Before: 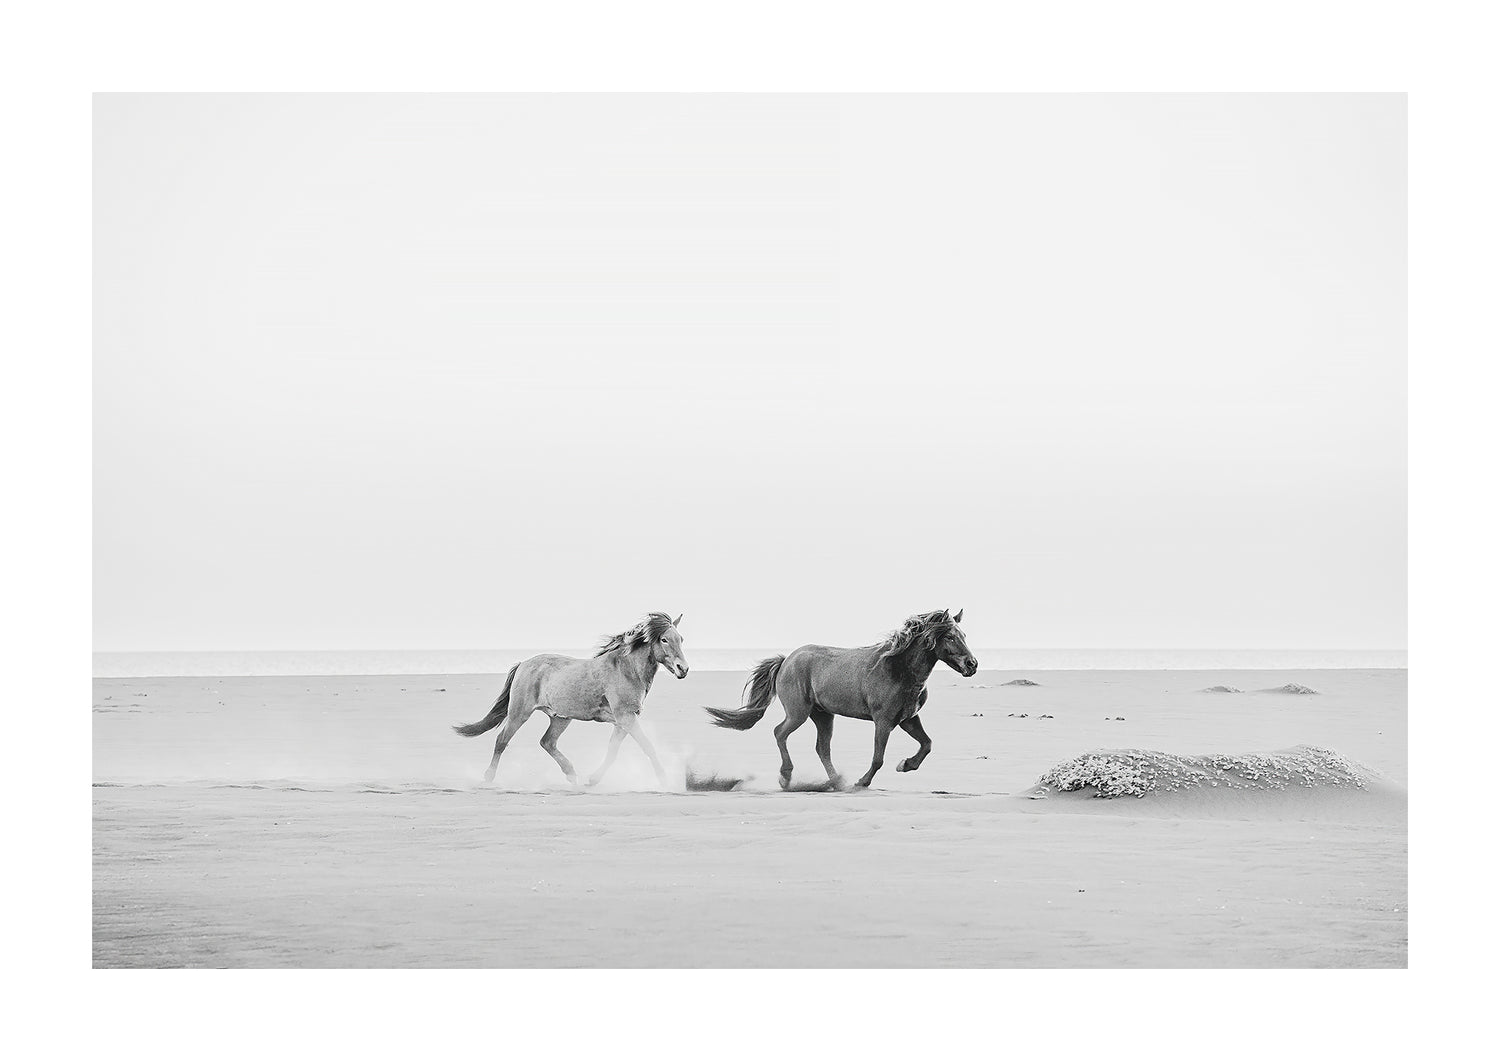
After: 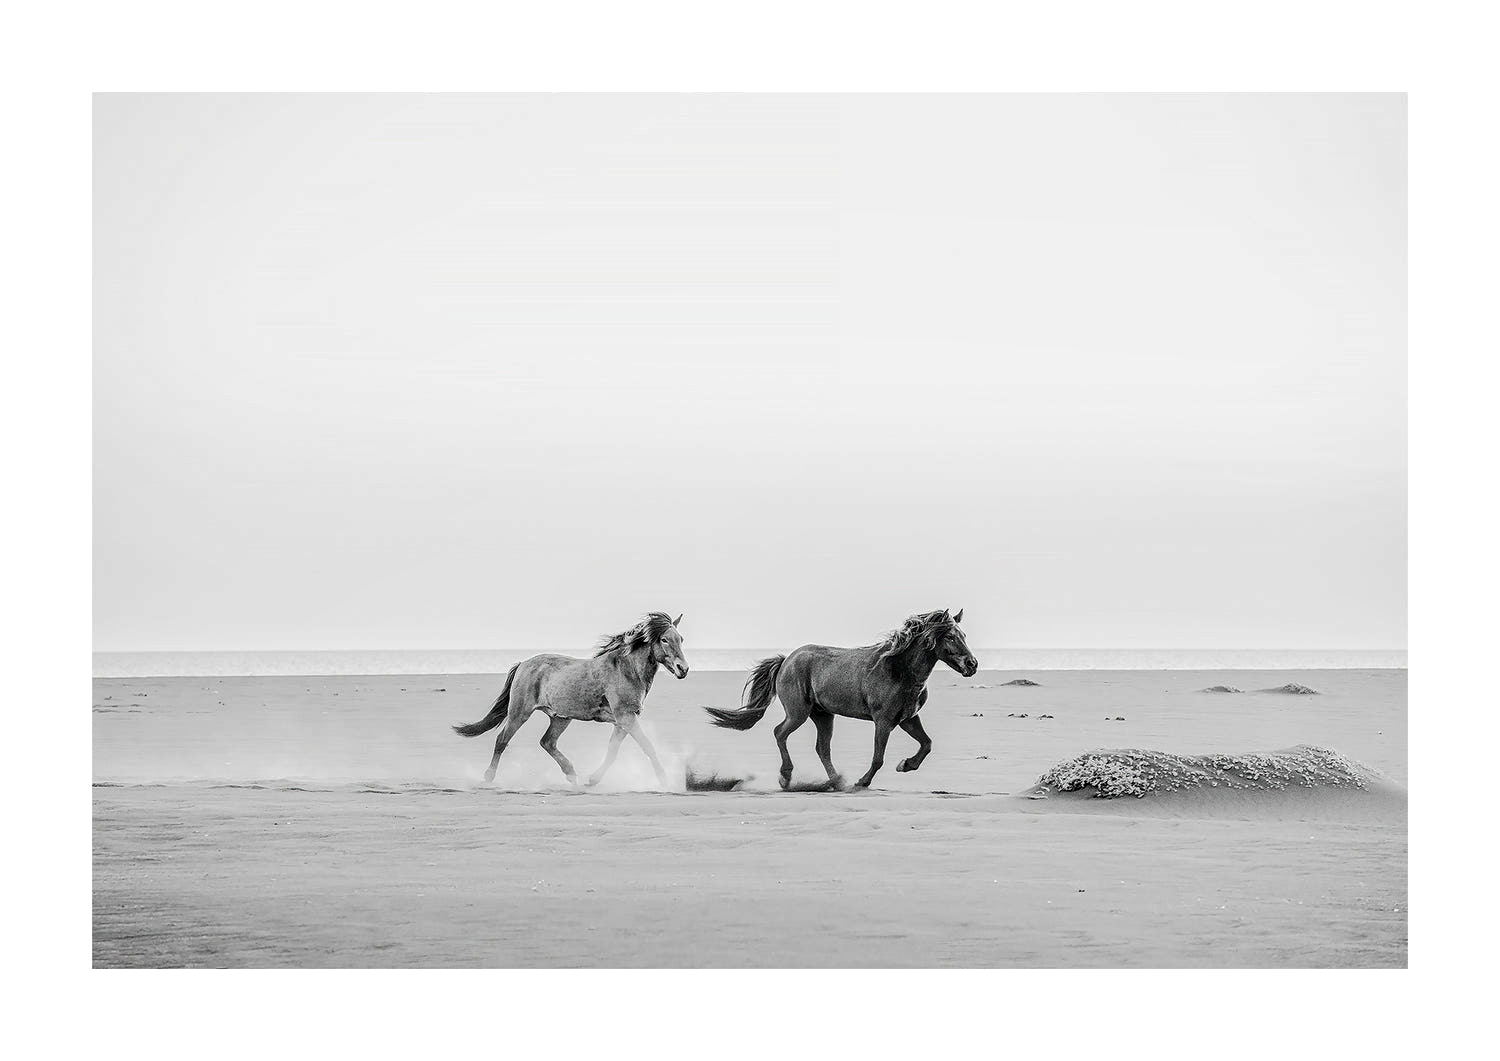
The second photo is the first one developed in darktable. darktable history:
local contrast: detail 140%
contrast brightness saturation: contrast 0.069, brightness -0.138, saturation 0.108
